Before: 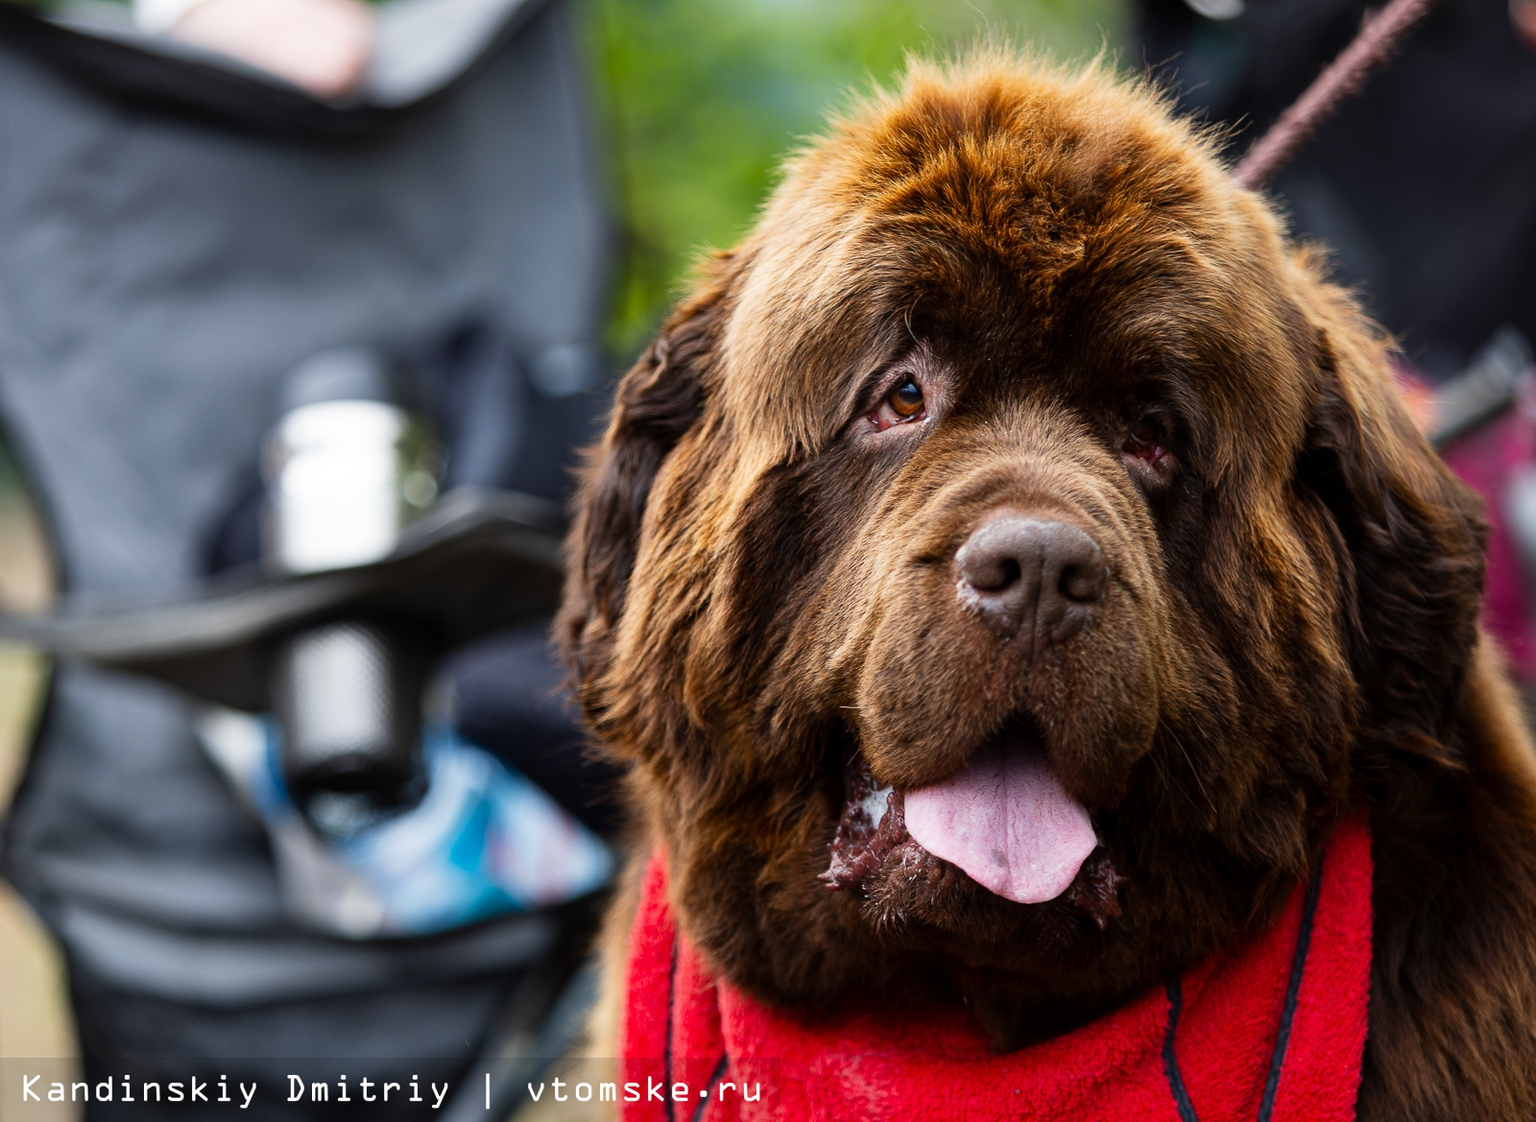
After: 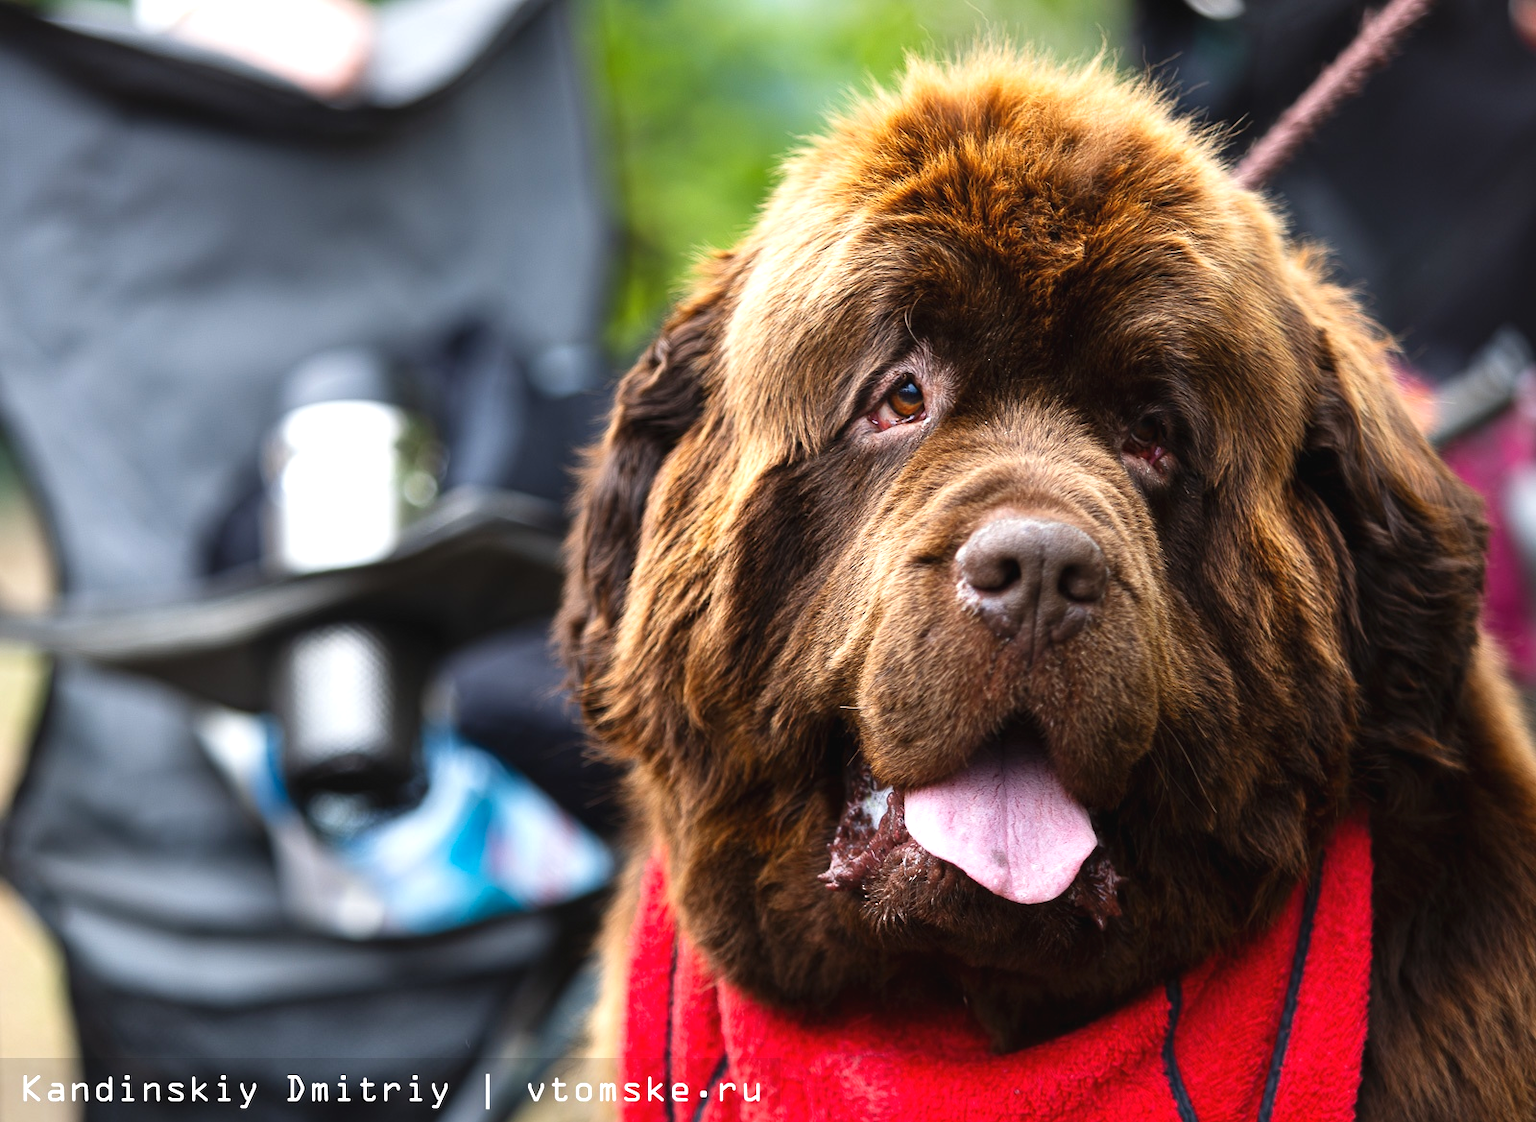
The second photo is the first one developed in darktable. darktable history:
exposure: black level correction -0.002, exposure 0.54 EV, compensate highlight preservation false
color zones: curves: ch0 [(0, 0.5) (0.143, 0.5) (0.286, 0.5) (0.429, 0.5) (0.571, 0.5) (0.714, 0.476) (0.857, 0.5) (1, 0.5)]; ch2 [(0, 0.5) (0.143, 0.5) (0.286, 0.5) (0.429, 0.5) (0.571, 0.5) (0.714, 0.487) (0.857, 0.5) (1, 0.5)]
